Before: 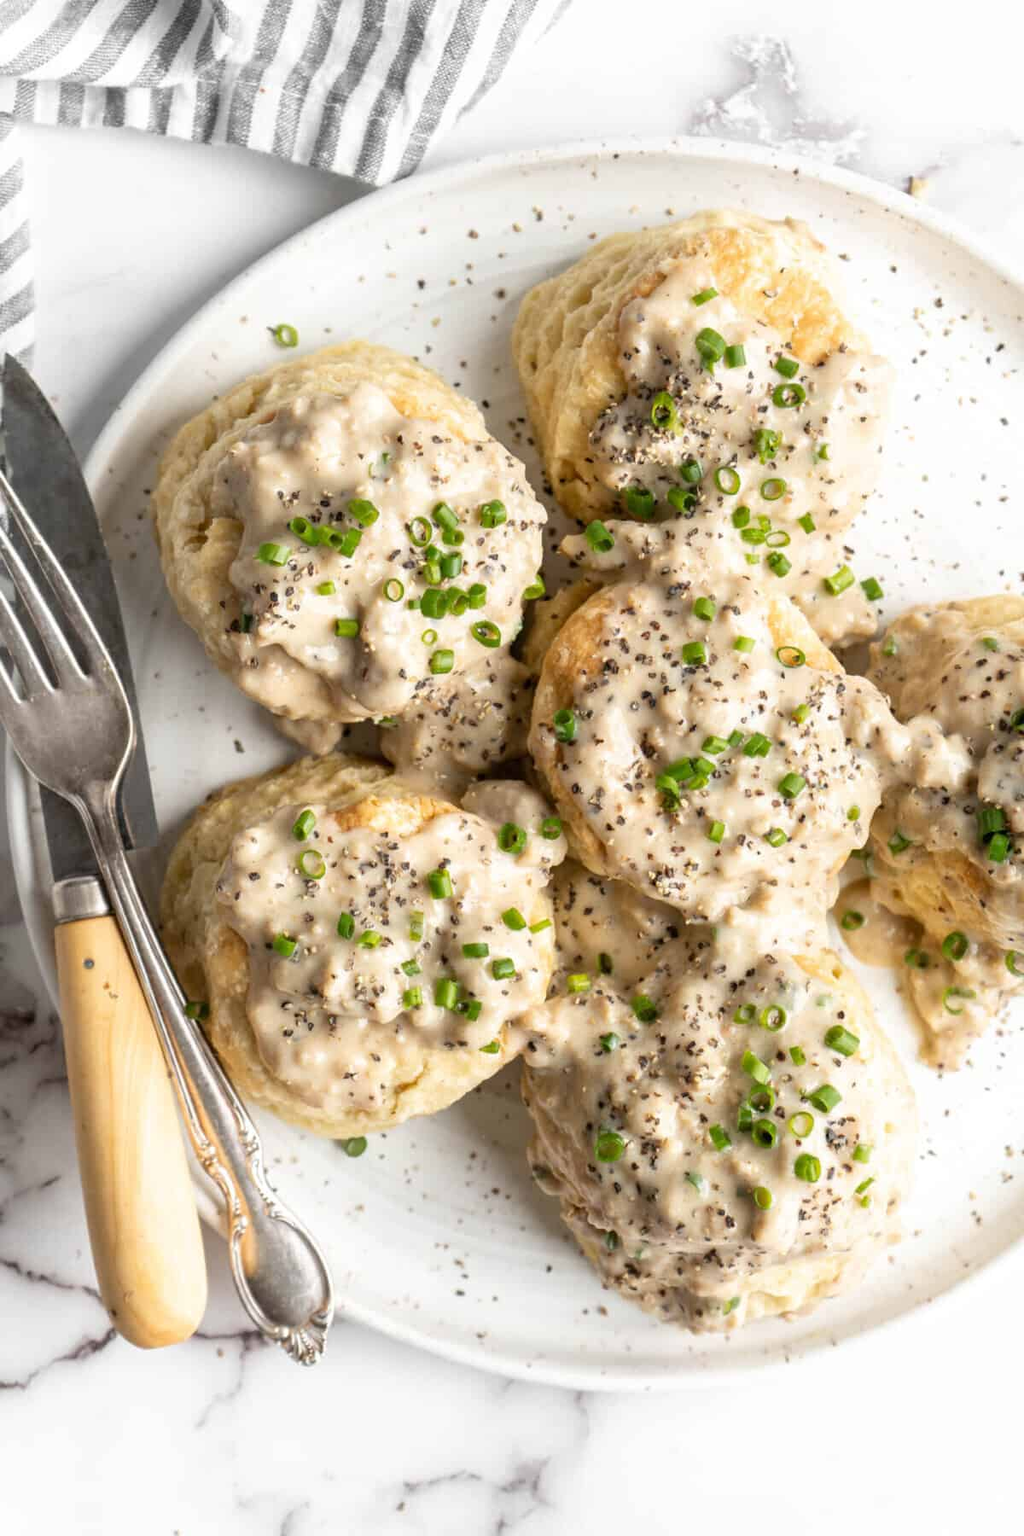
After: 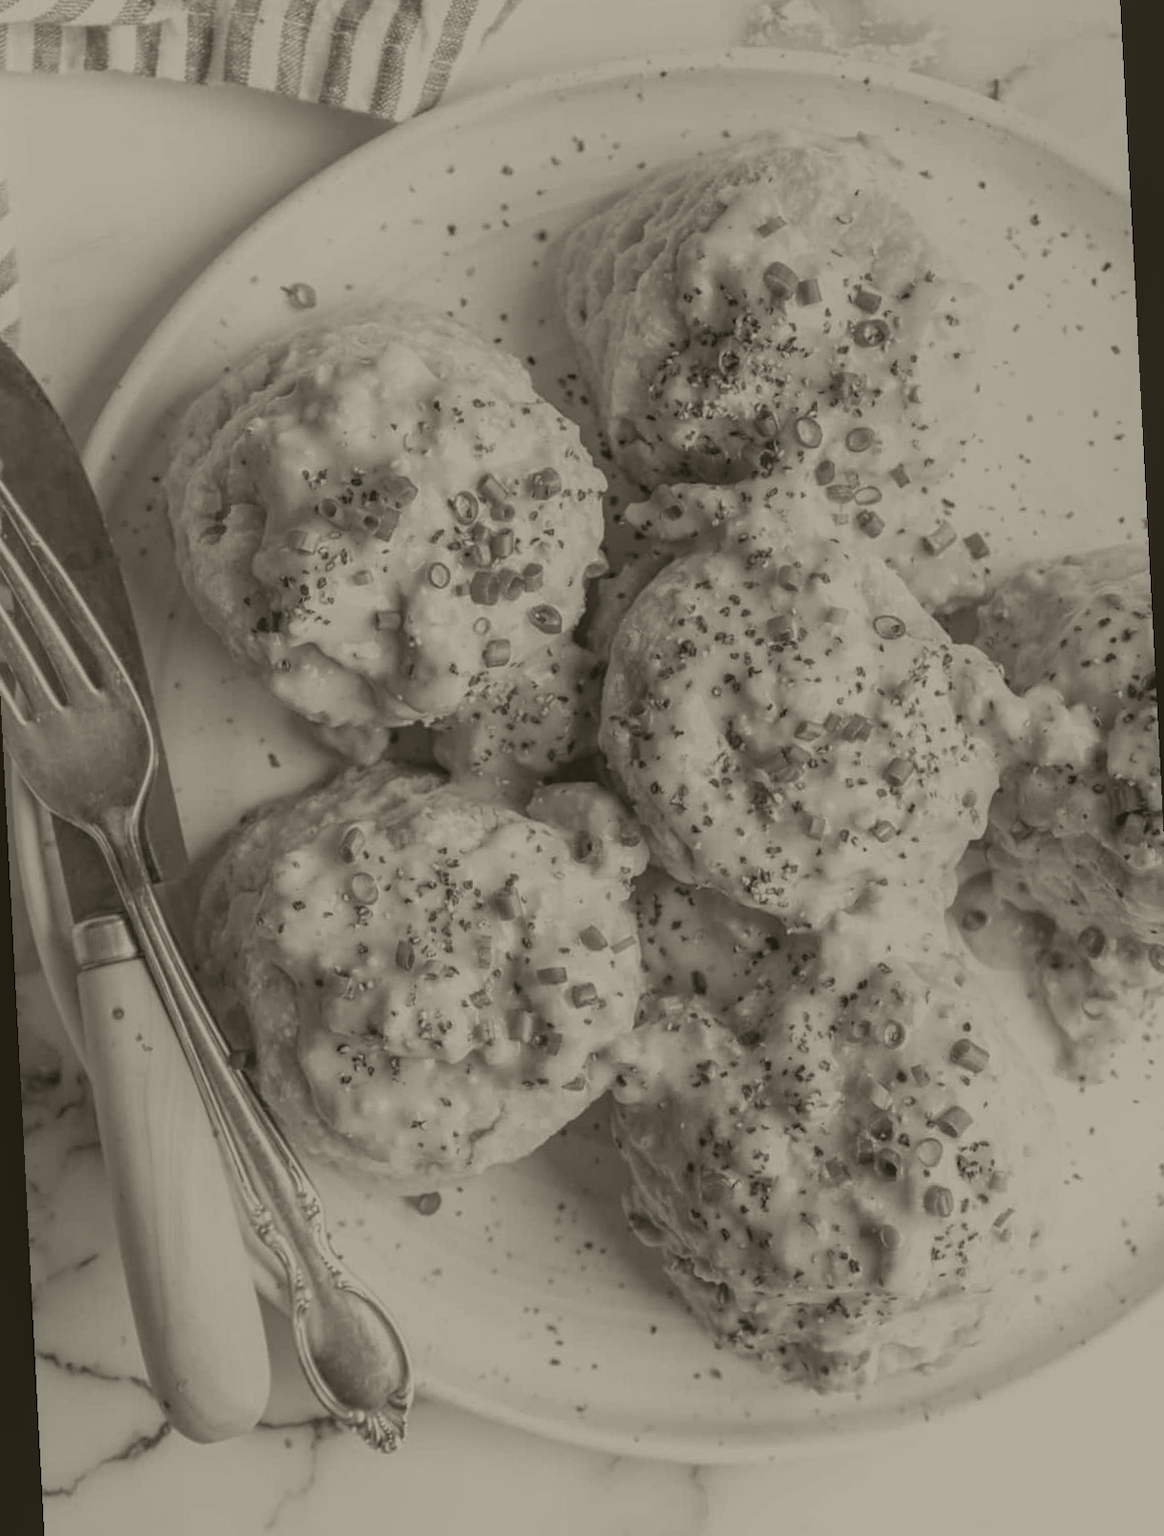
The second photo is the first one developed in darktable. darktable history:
rotate and perspective: rotation -3°, crop left 0.031, crop right 0.968, crop top 0.07, crop bottom 0.93
contrast equalizer: y [[0.439, 0.44, 0.442, 0.457, 0.493, 0.498], [0.5 ×6], [0.5 ×6], [0 ×6], [0 ×6]], mix 0.59
local contrast: on, module defaults
colorize: hue 41.44°, saturation 22%, source mix 60%, lightness 10.61%
color balance rgb: shadows lift › hue 87.51°, highlights gain › chroma 1.62%, highlights gain › hue 55.1°, global offset › chroma 0.06%, global offset › hue 253.66°, linear chroma grading › global chroma 0.5%, perceptual saturation grading › global saturation 16.38%
